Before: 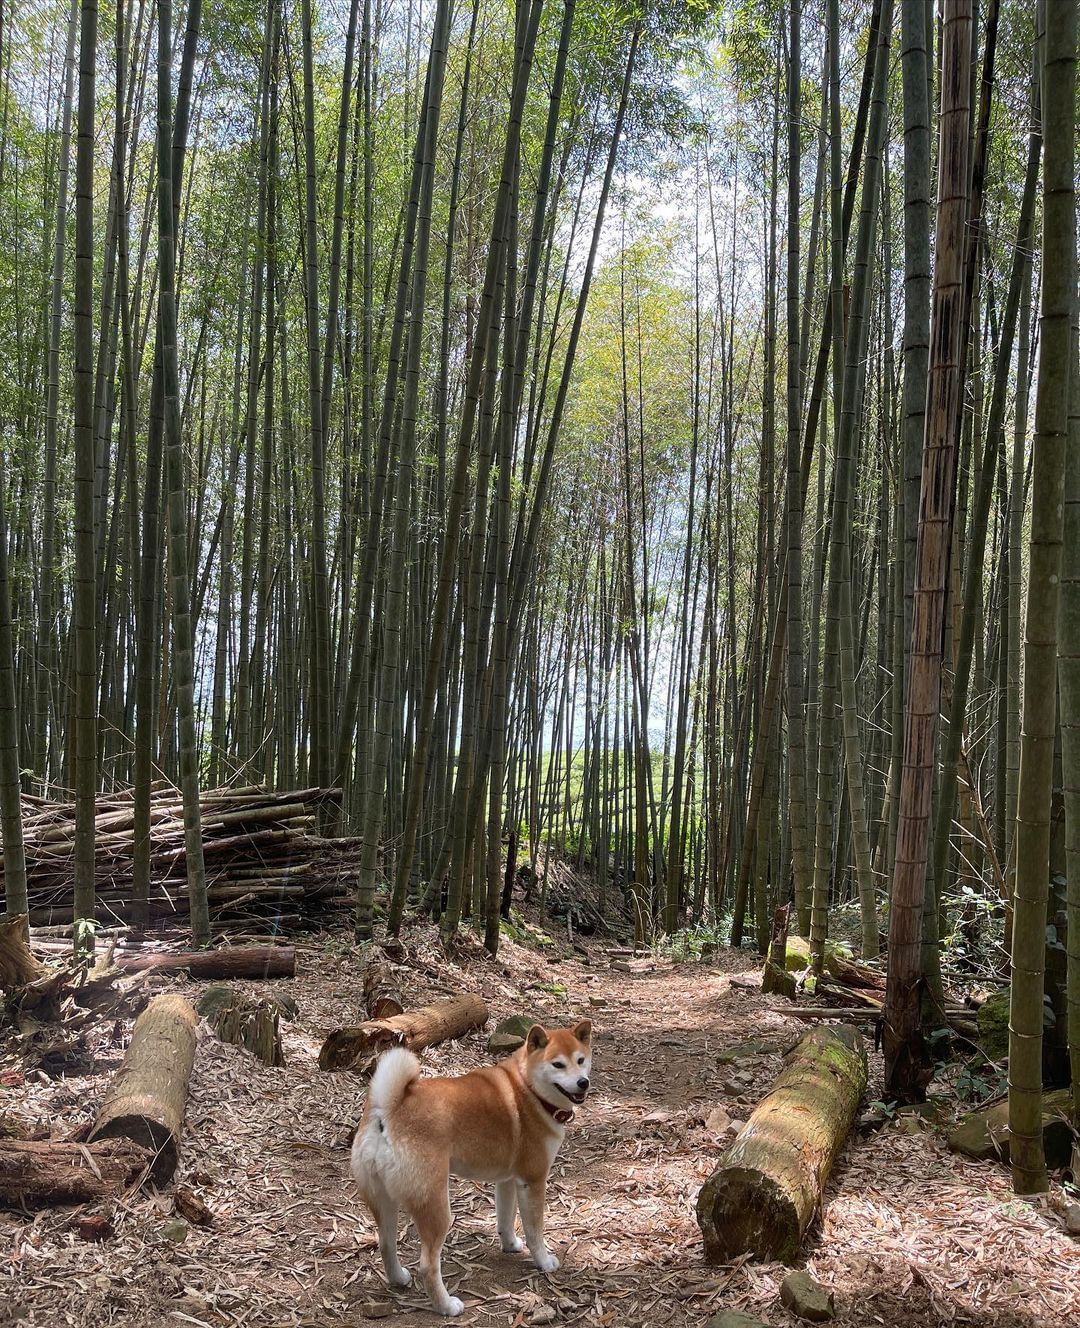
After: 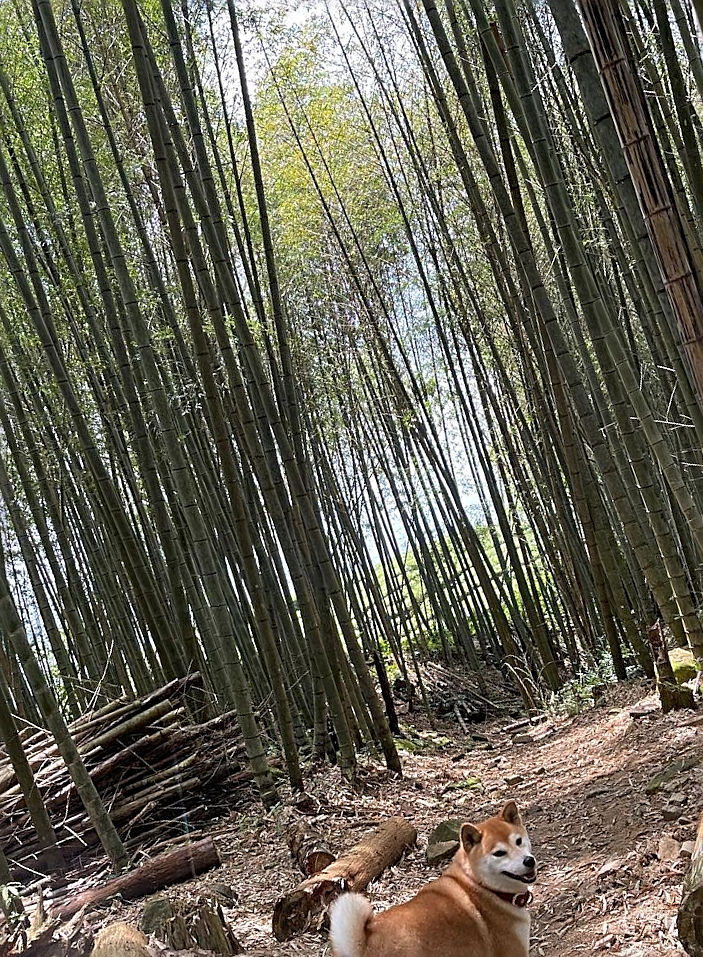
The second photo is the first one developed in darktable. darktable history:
sharpen: radius 2.533, amount 0.631
crop and rotate: angle 20.77°, left 6.842%, right 3.892%, bottom 1.164%
